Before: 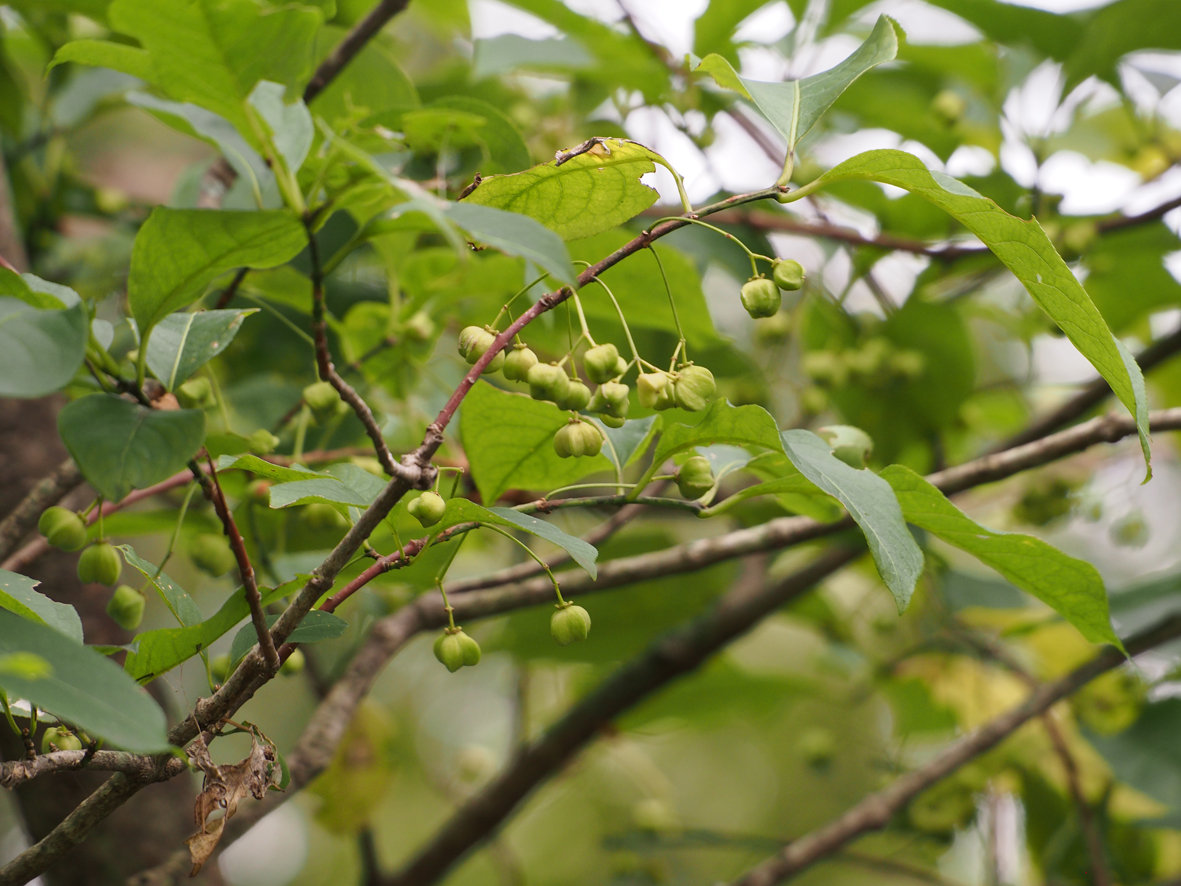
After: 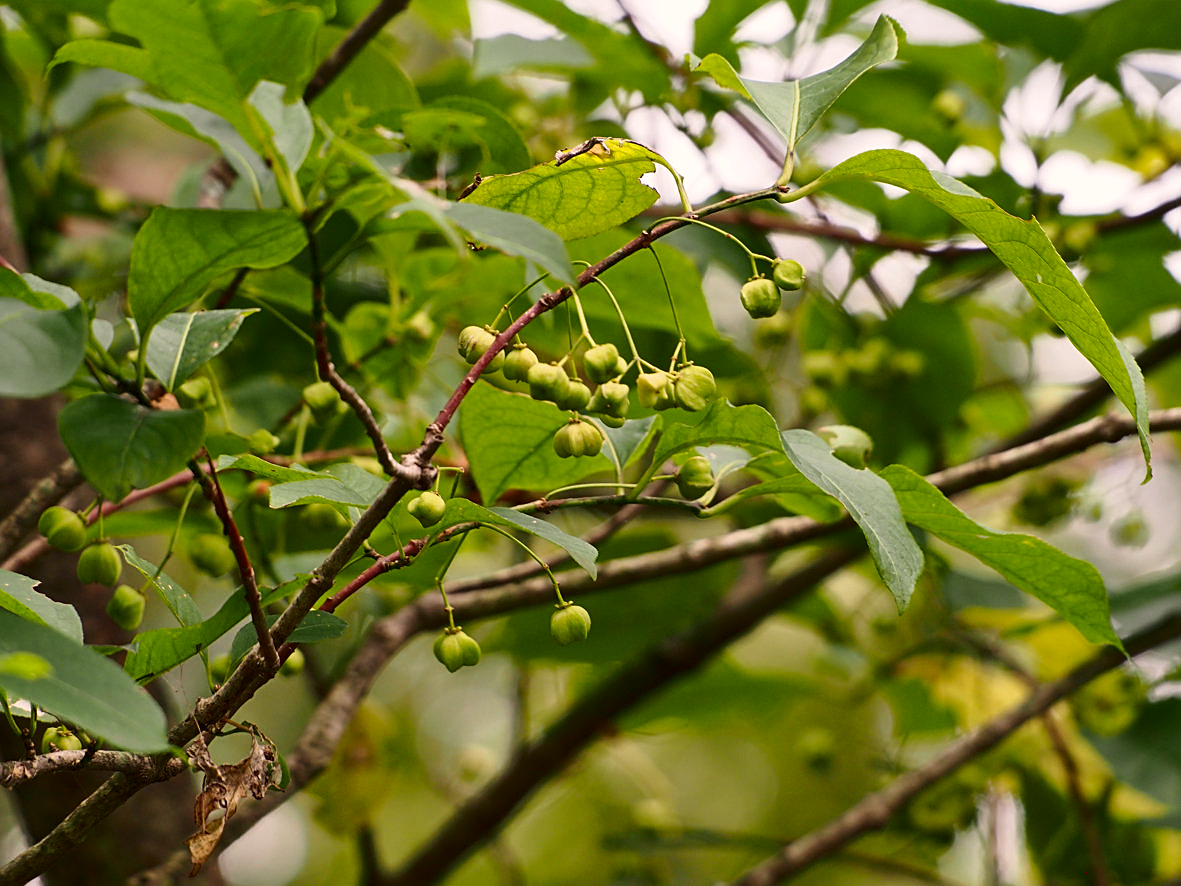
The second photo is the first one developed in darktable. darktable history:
shadows and highlights: low approximation 0.01, soften with gaussian
color correction: highlights a* 3.55, highlights b* 5.15
contrast brightness saturation: contrast 0.187, brightness -0.104, saturation 0.214
sharpen: on, module defaults
